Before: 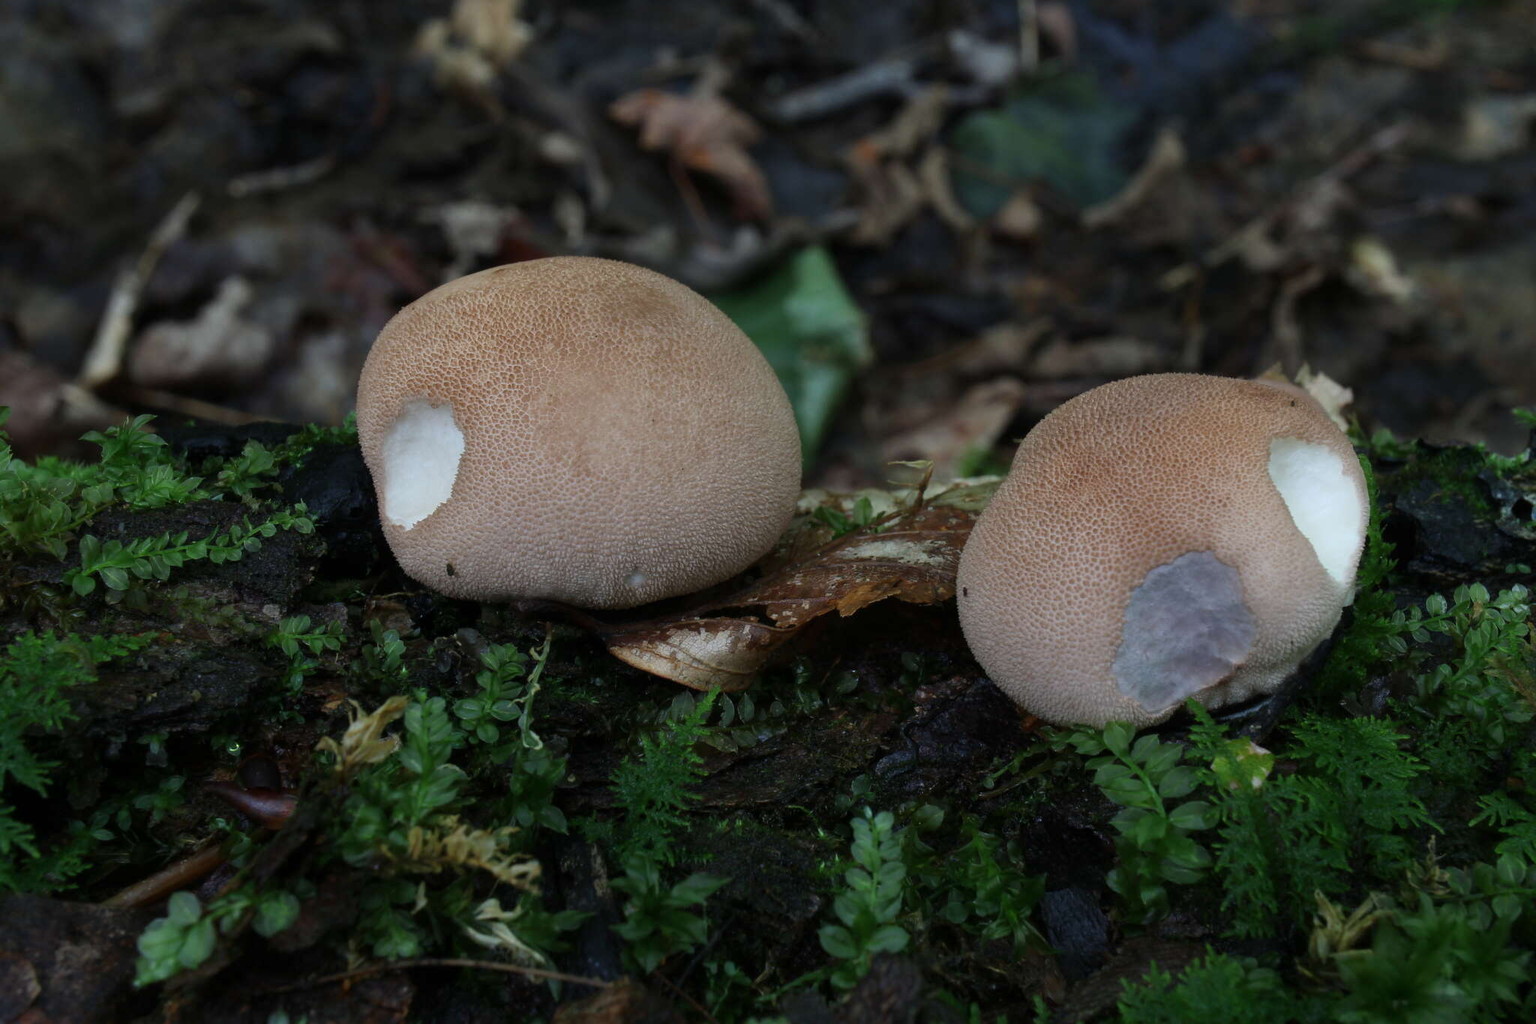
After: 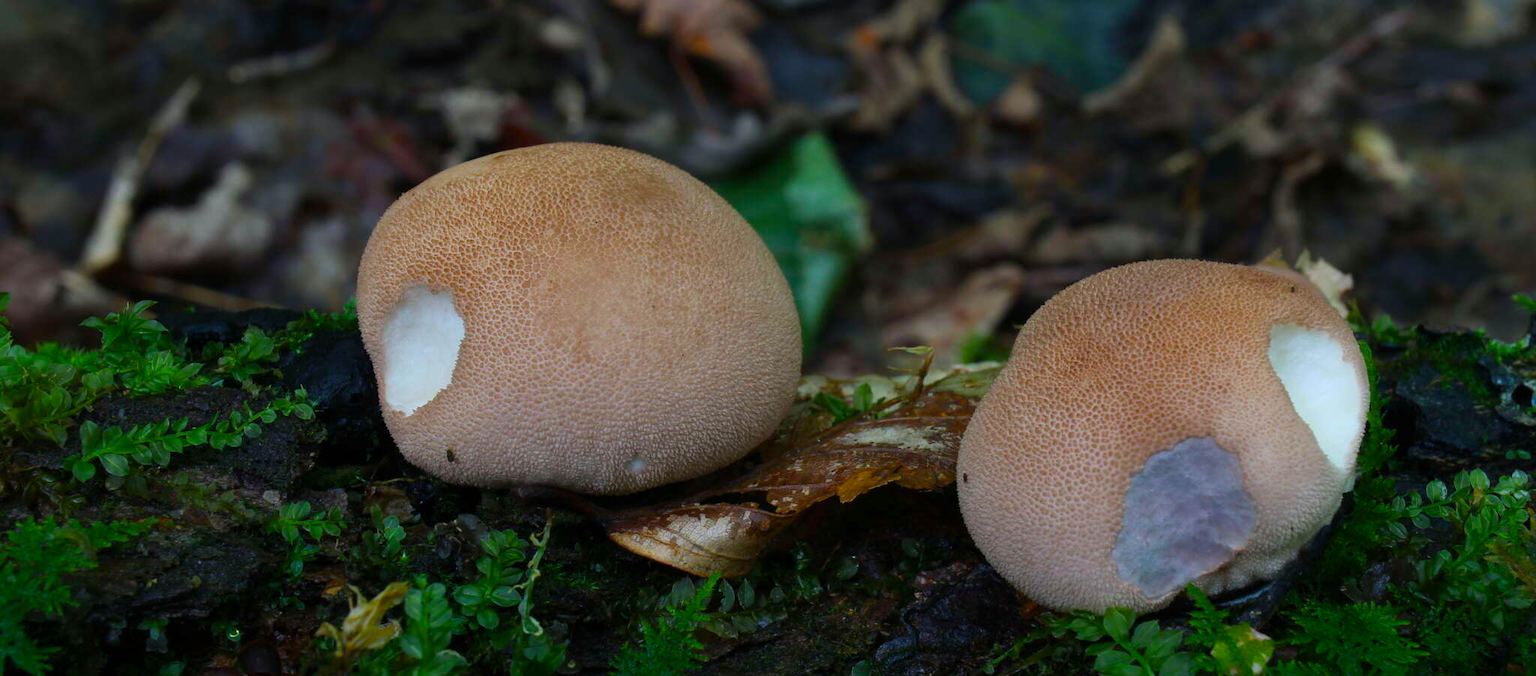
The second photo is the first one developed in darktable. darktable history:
crop: top 11.159%, bottom 22.693%
color balance rgb: shadows lift › chroma 1.431%, shadows lift › hue 258.1°, linear chroma grading › global chroma 14.731%, perceptual saturation grading › global saturation 40.076%, global vibrance 9.672%
